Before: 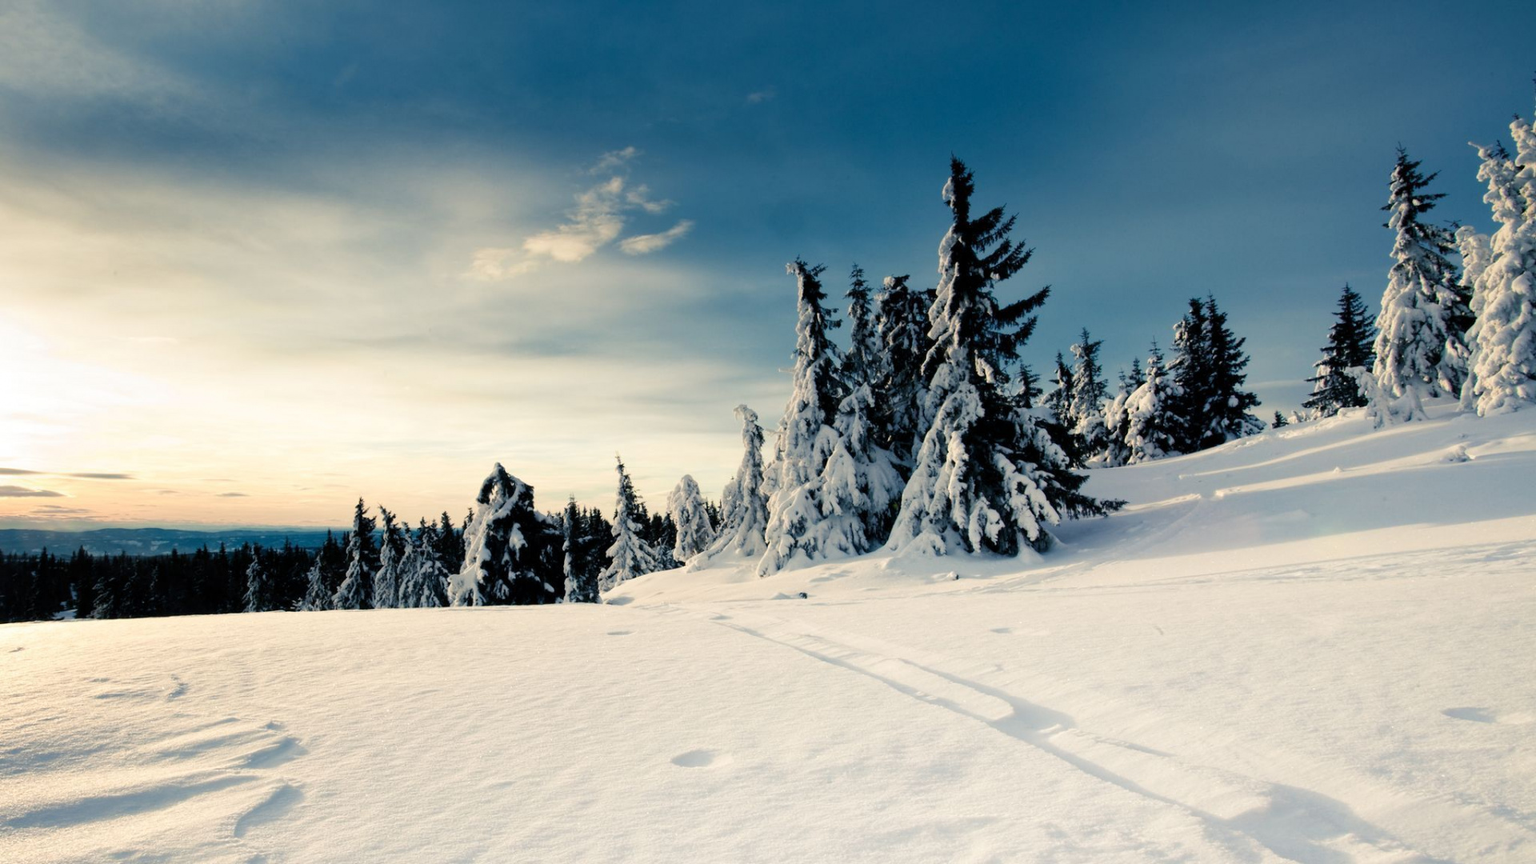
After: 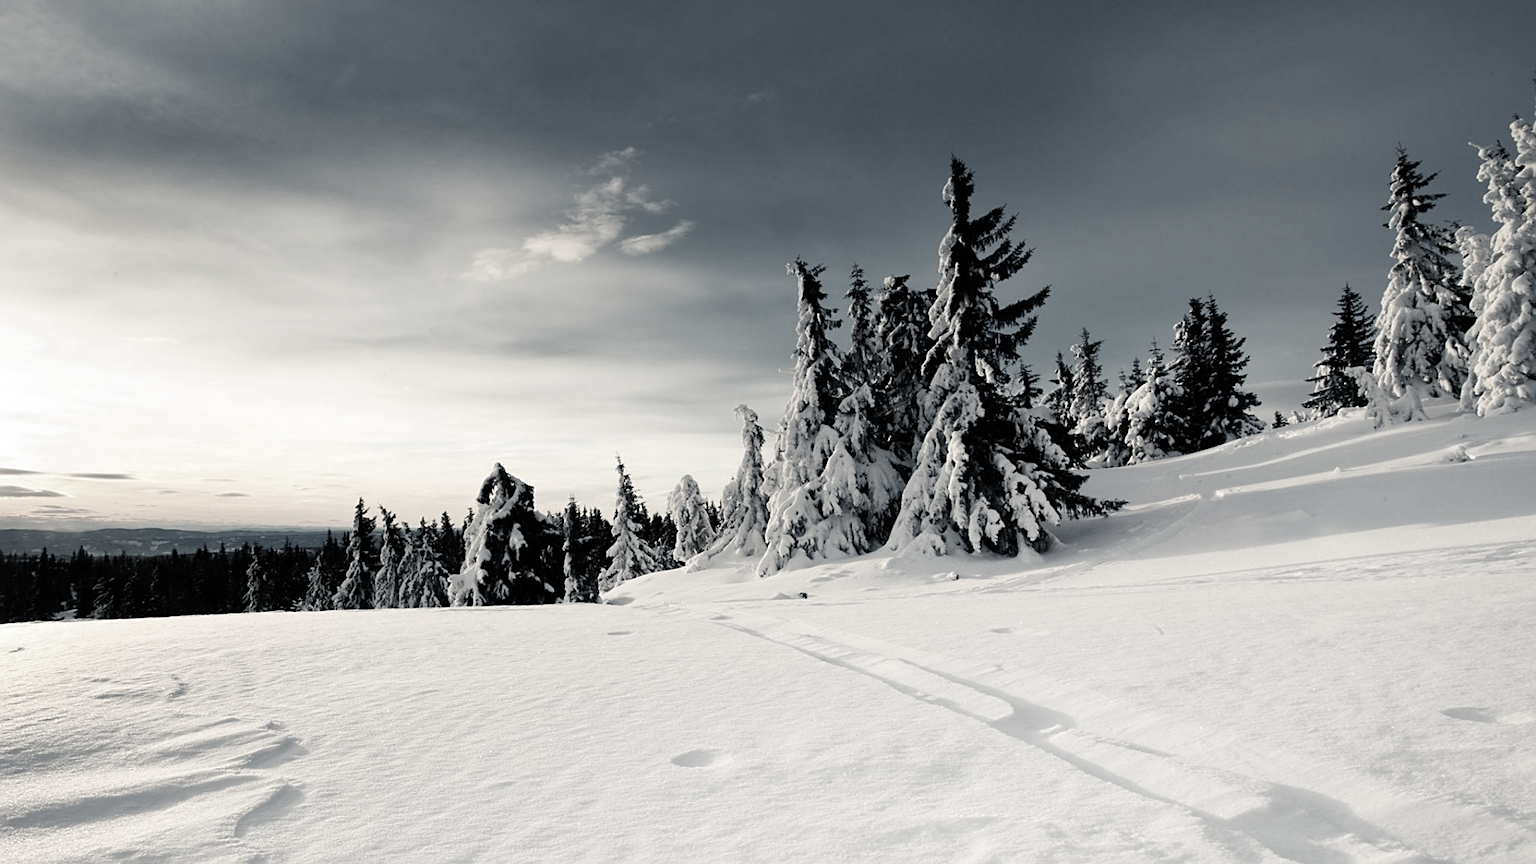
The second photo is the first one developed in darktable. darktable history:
color correction: highlights b* -0.002, saturation 0.244
sharpen: on, module defaults
